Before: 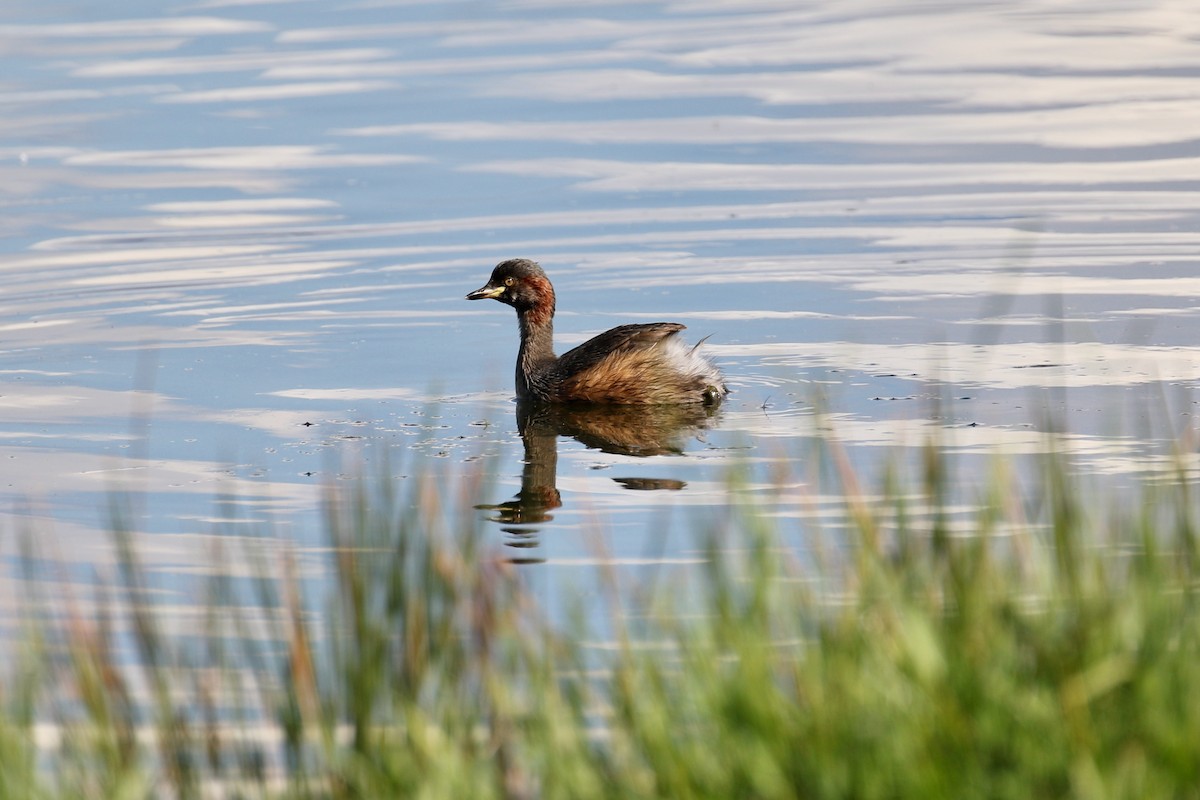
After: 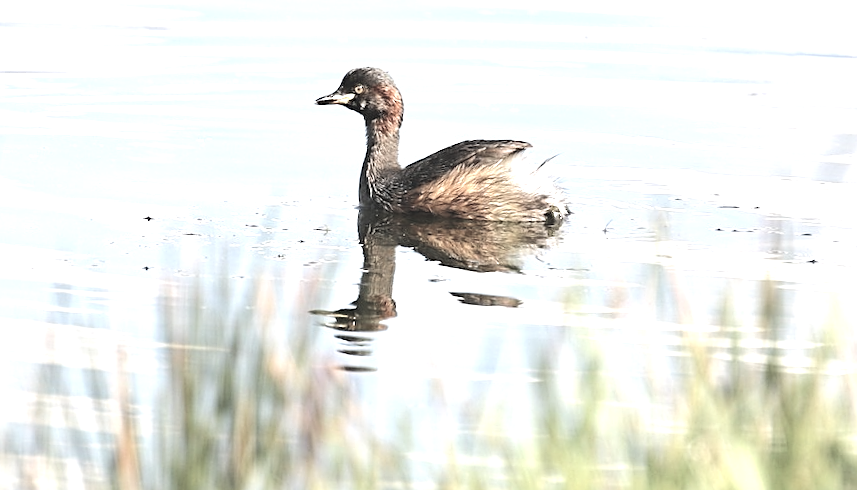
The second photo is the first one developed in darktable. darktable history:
contrast brightness saturation: brightness 0.188, saturation -0.503
exposure: black level correction -0.005, exposure 1 EV, compensate highlight preservation false
tone equalizer: -8 EV -0.38 EV, -7 EV -0.428 EV, -6 EV -0.327 EV, -5 EV -0.262 EV, -3 EV 0.224 EV, -2 EV 0.33 EV, -1 EV 0.408 EV, +0 EV 0.412 EV, edges refinement/feathering 500, mask exposure compensation -1.57 EV, preserve details no
crop and rotate: angle -3.65°, left 9.806%, top 20.892%, right 12.099%, bottom 12.113%
sharpen: on, module defaults
